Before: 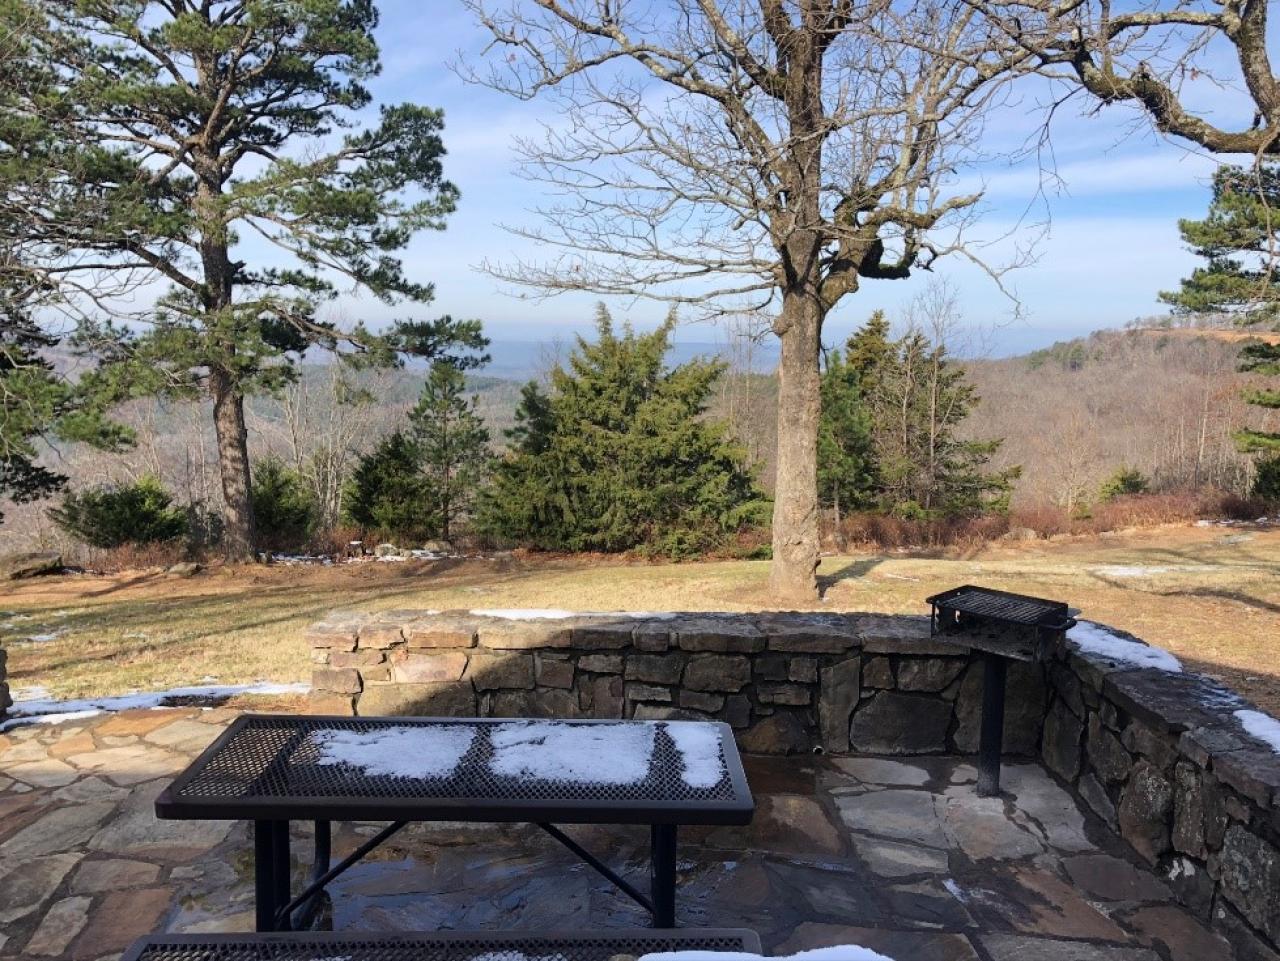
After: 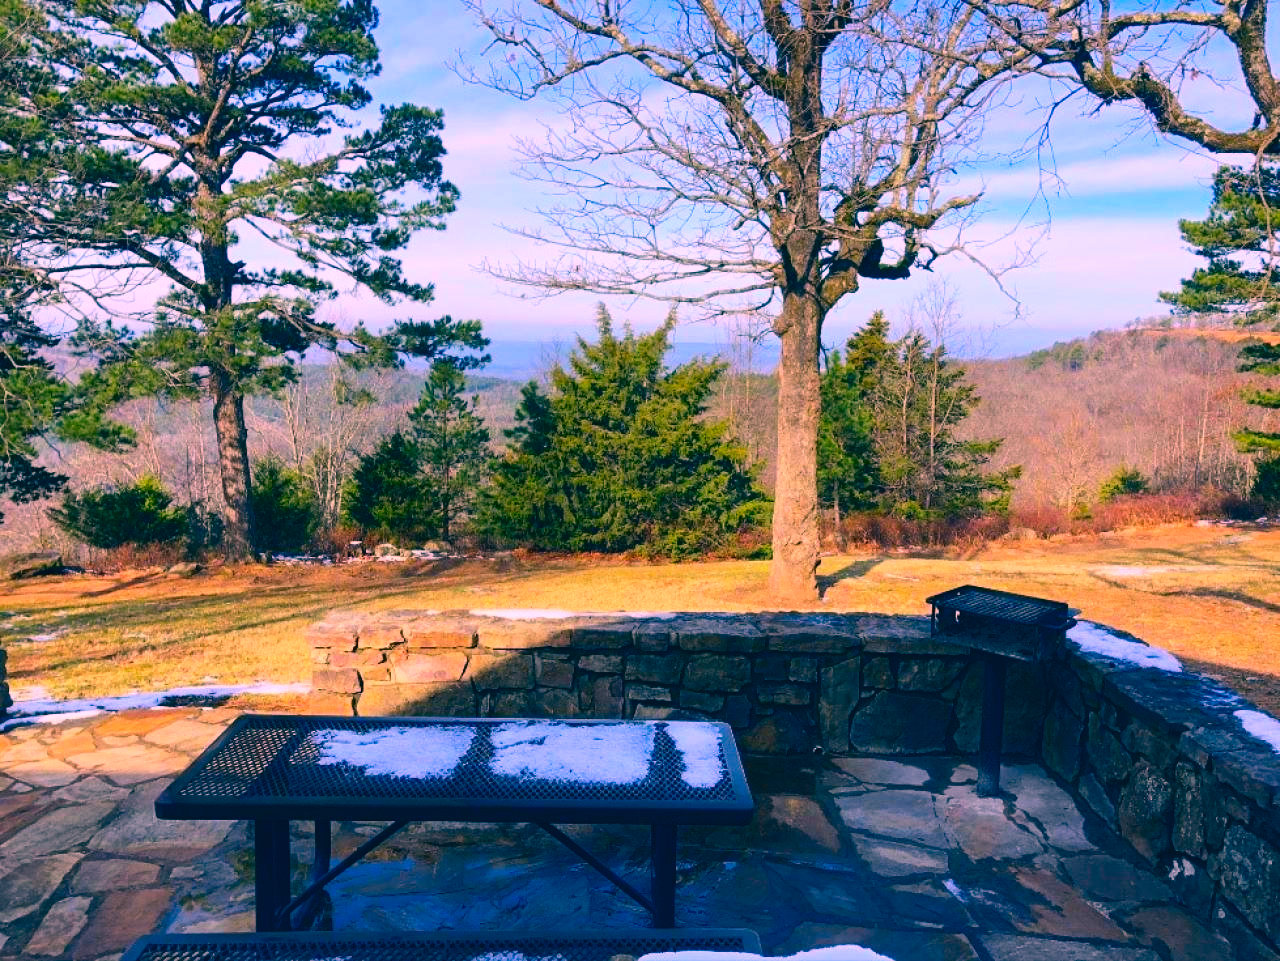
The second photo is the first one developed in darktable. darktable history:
color correction: highlights a* 17.38, highlights b* 0.325, shadows a* -15.03, shadows b* -14.5, saturation 1.54
contrast brightness saturation: contrast 0.161, saturation 0.329
